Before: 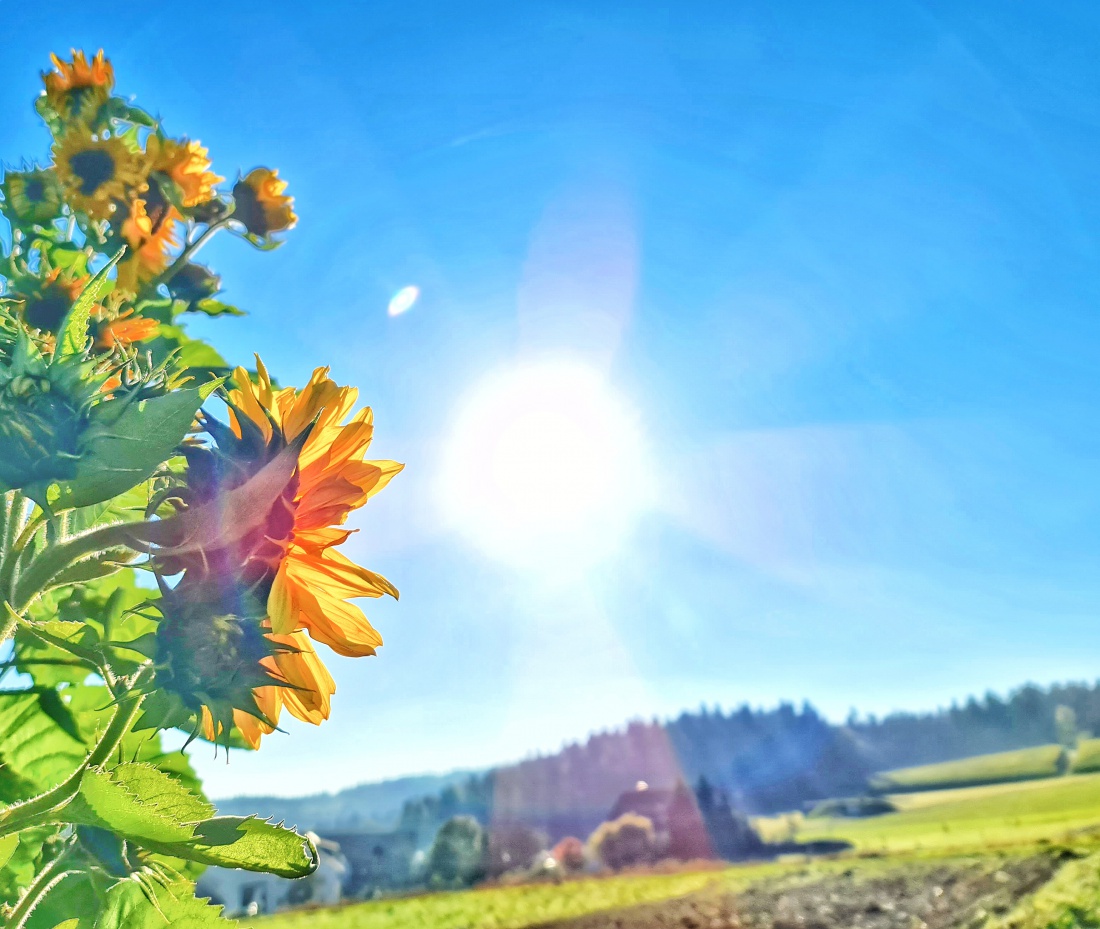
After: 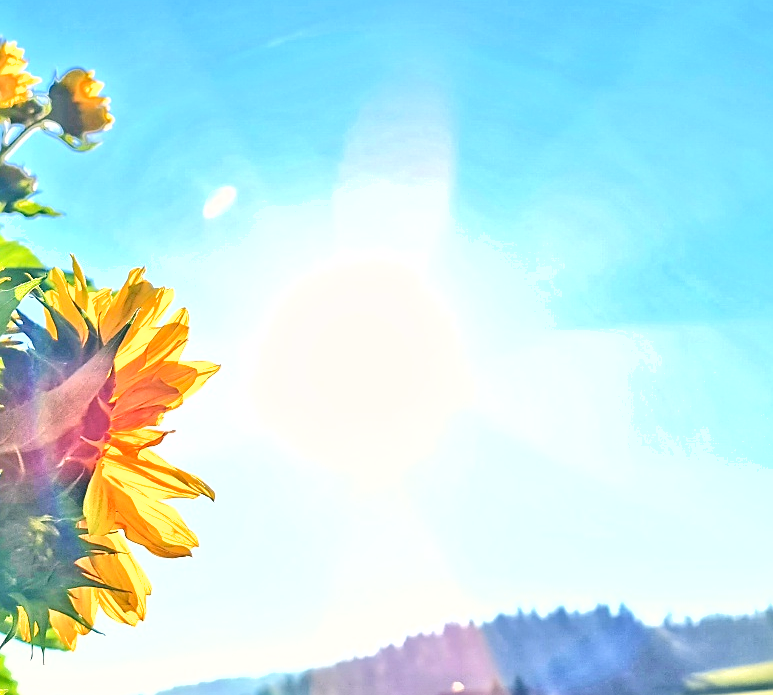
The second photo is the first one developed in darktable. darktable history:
crop and rotate: left 16.74%, top 10.678%, right 12.938%, bottom 14.418%
color correction: highlights a* 4.34, highlights b* 4.95, shadows a* -7.03, shadows b* 4.88
exposure: black level correction 0, exposure 0.702 EV, compensate highlight preservation false
shadows and highlights: shadows 62.42, white point adjustment 0.349, highlights -34.69, compress 83.95%
sharpen: on, module defaults
